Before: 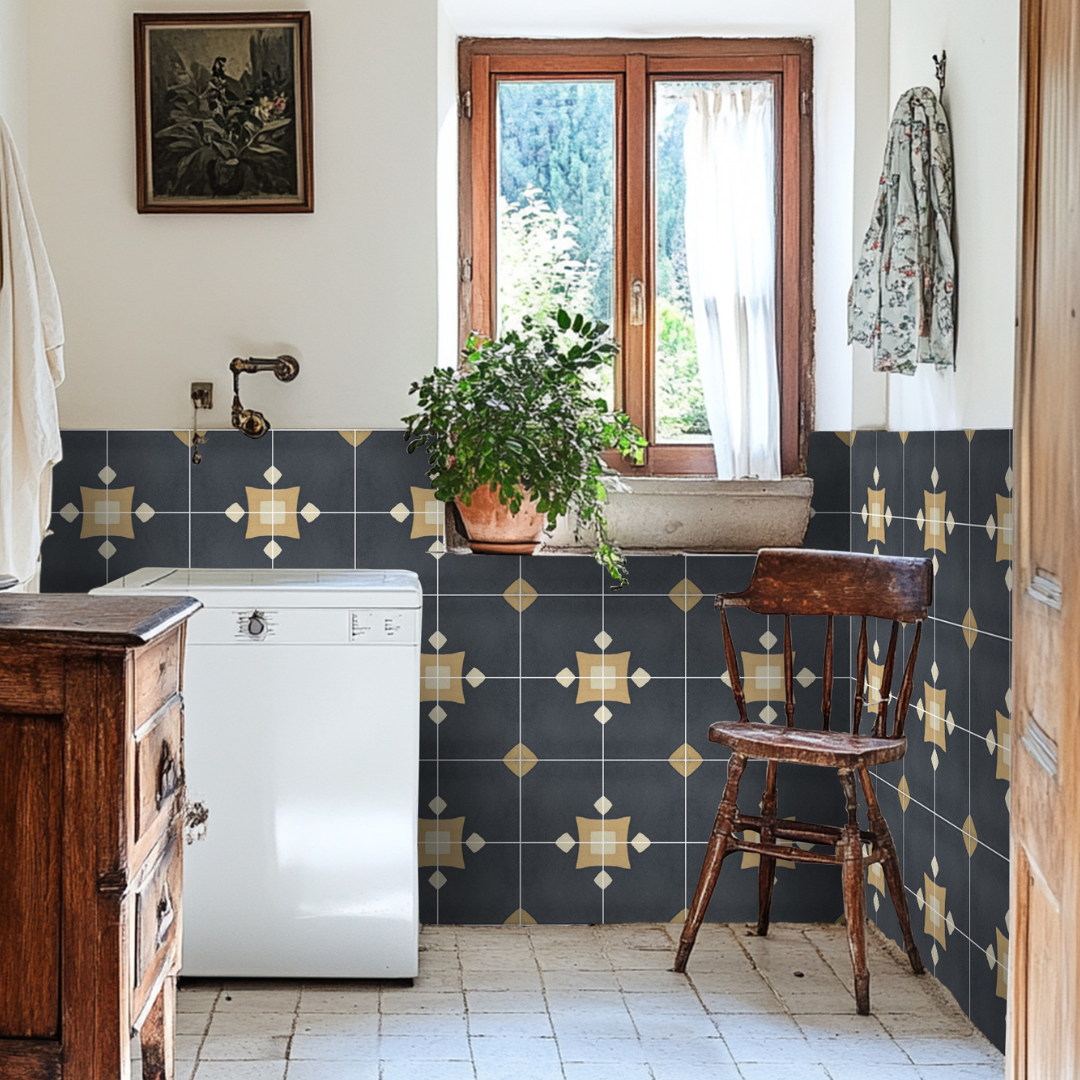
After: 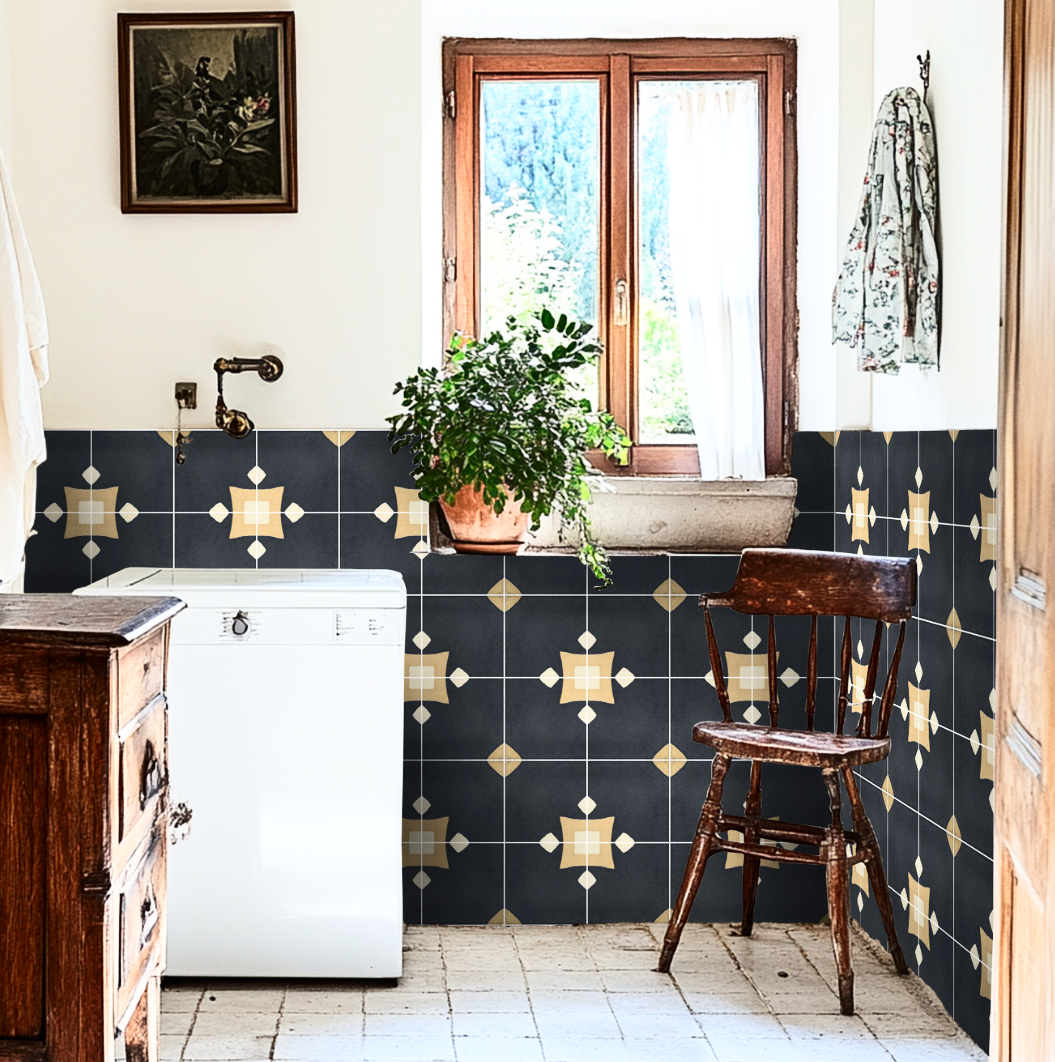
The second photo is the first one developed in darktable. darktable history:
contrast brightness saturation: contrast 0.281
crop and rotate: left 1.558%, right 0.707%, bottom 1.578%
base curve: curves: ch0 [(0, 0) (0.666, 0.806) (1, 1)], preserve colors none
